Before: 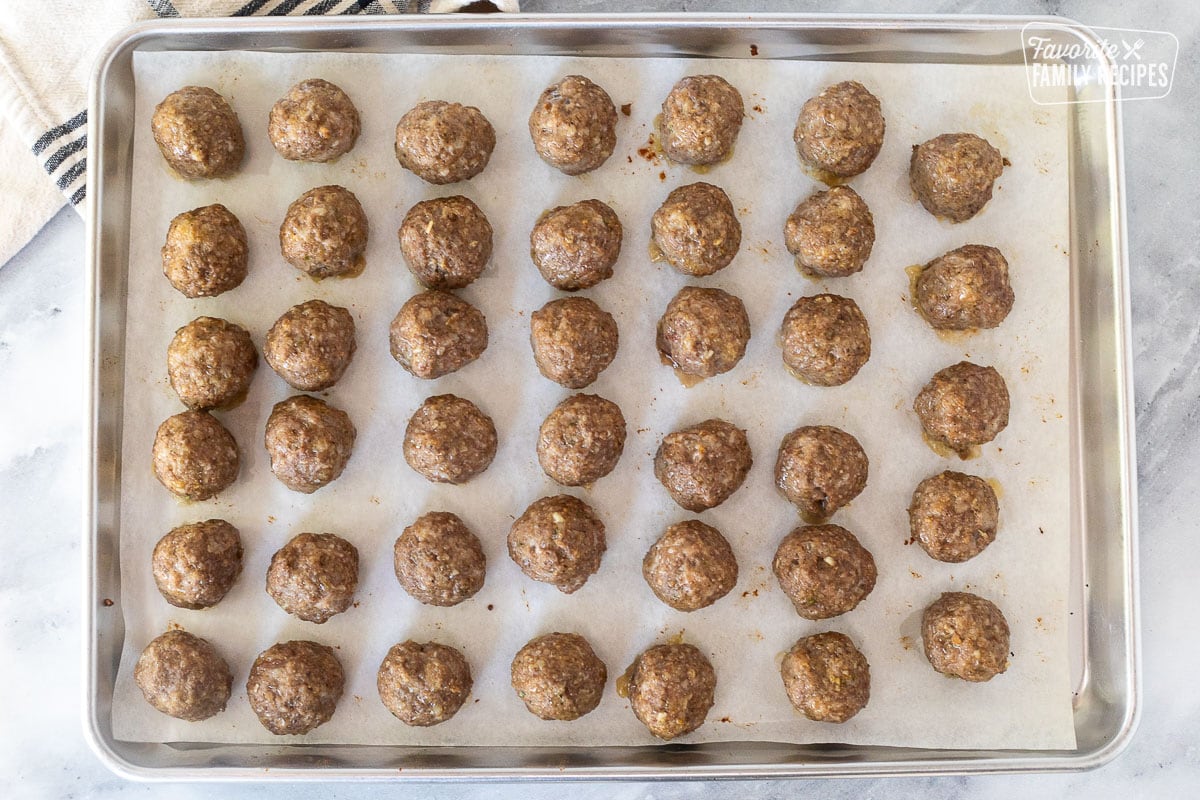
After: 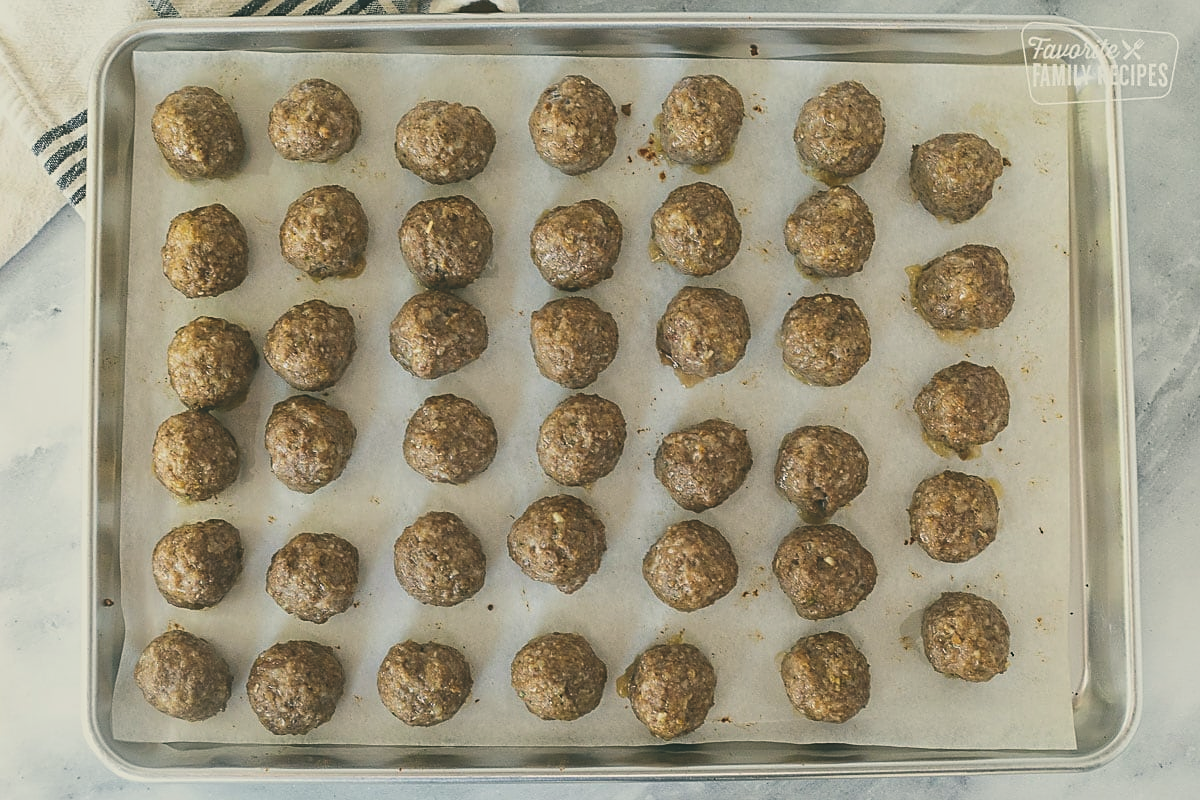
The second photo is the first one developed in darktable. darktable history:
sharpen: on, module defaults
color correction: highlights a* -0.551, highlights b* 9.31, shadows a* -9.04, shadows b* 0.463
exposure: black level correction -0.036, exposure -0.498 EV, compensate highlight preservation false
